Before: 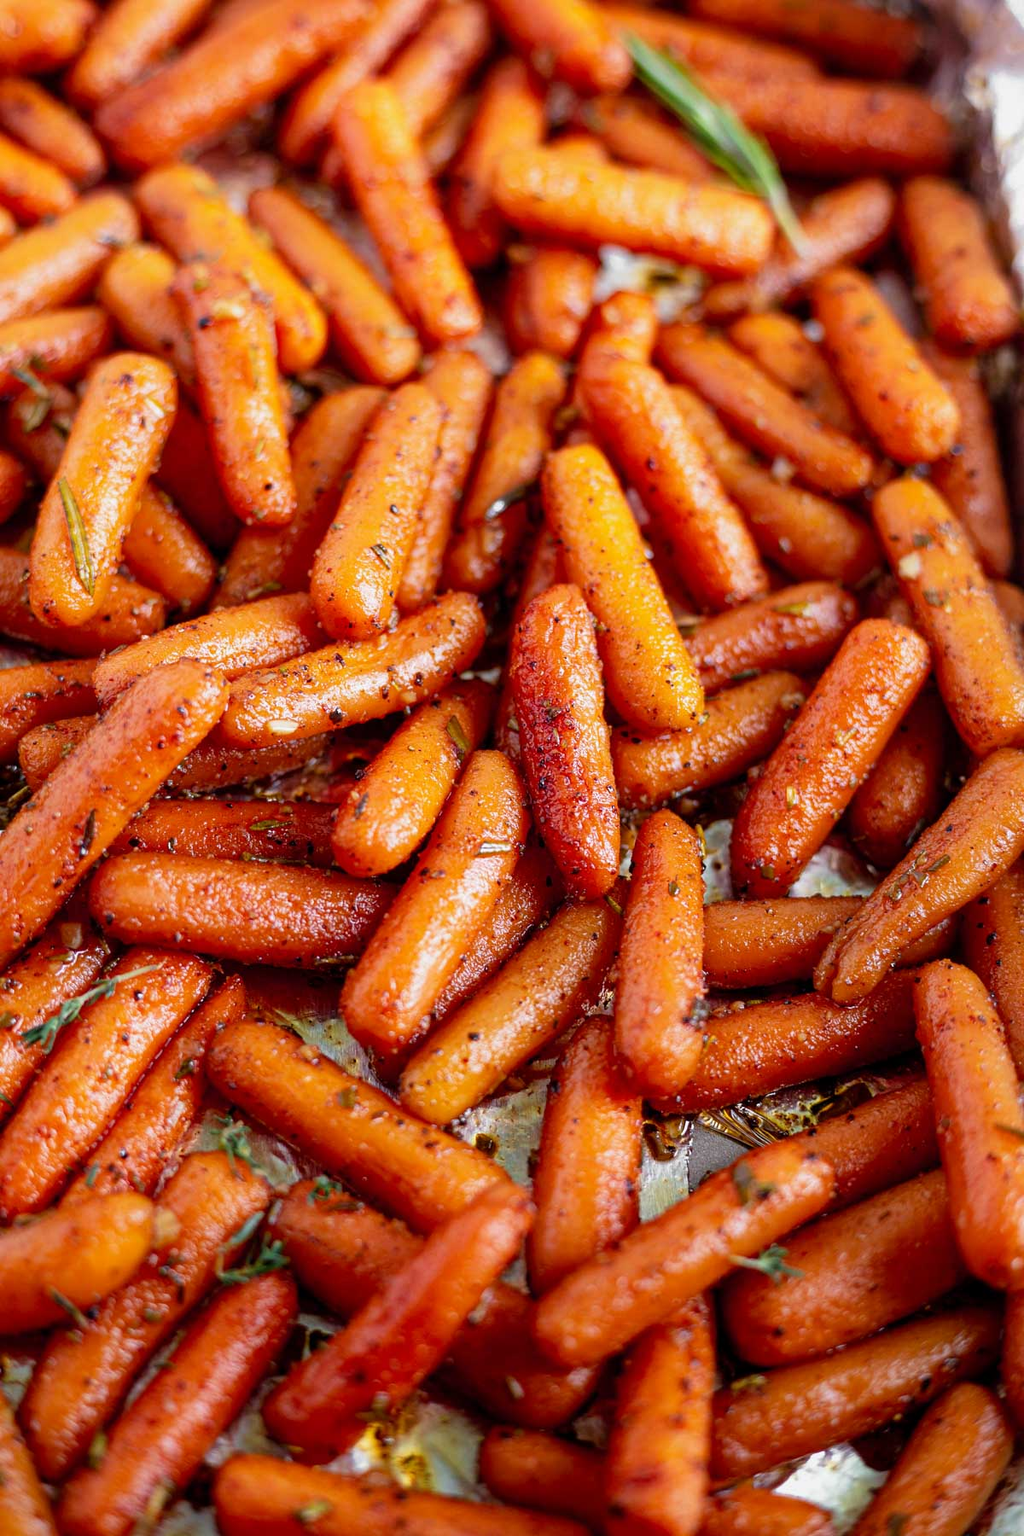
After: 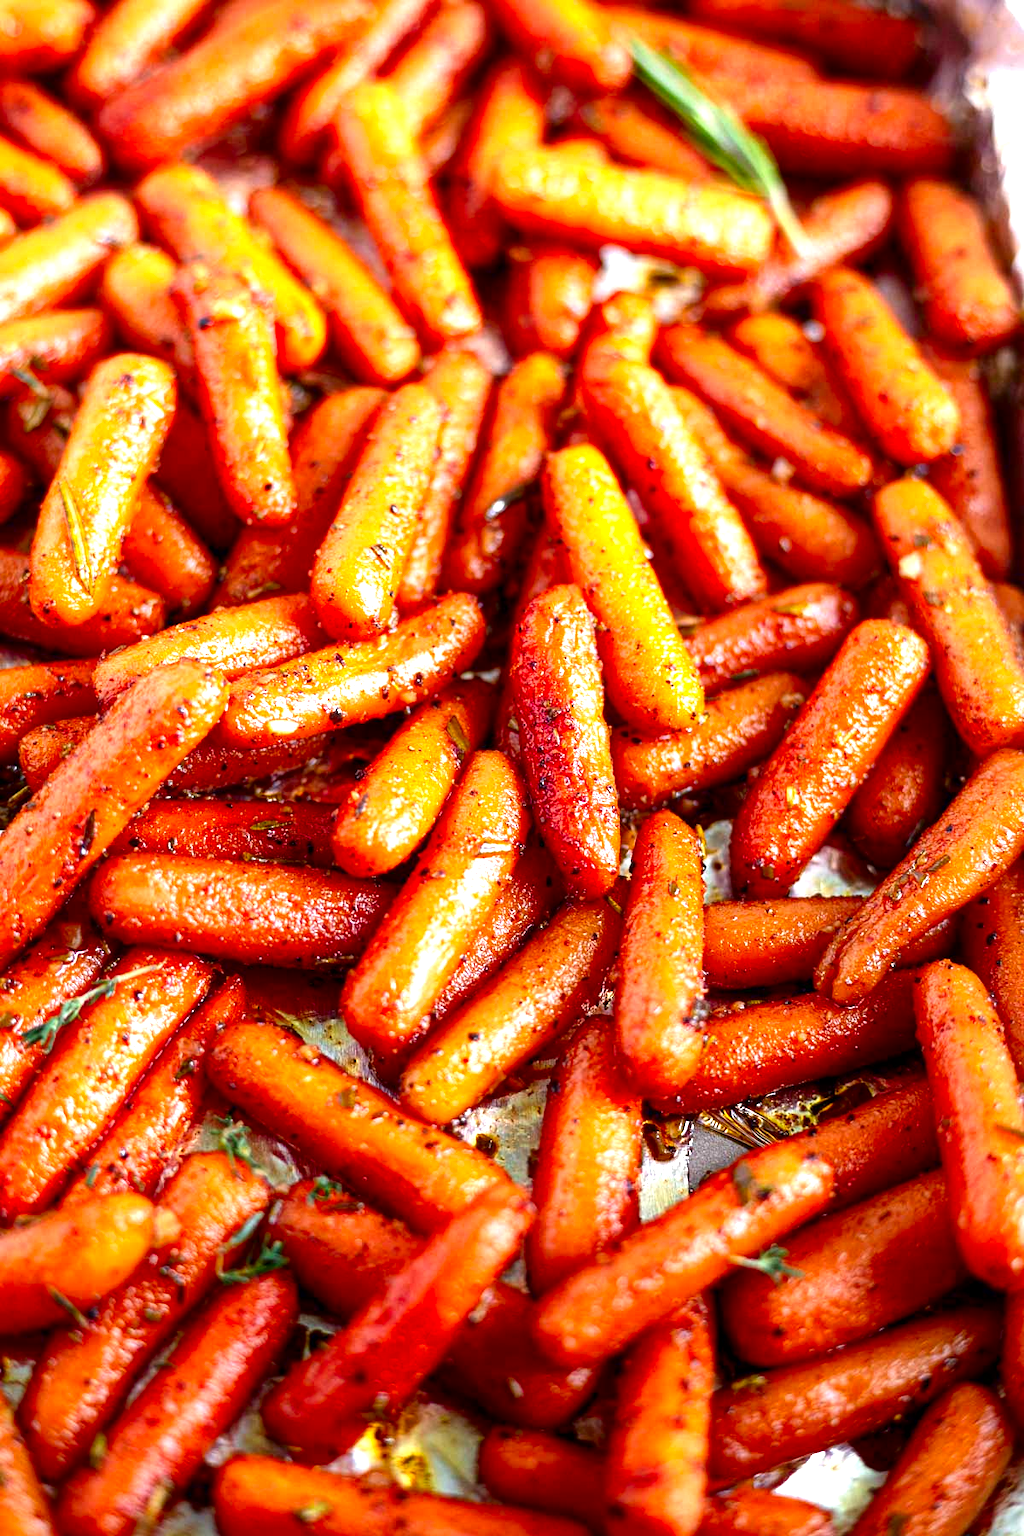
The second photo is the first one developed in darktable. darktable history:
exposure: black level correction 0, exposure 1 EV, compensate highlight preservation false
local contrast: mode bilateral grid, contrast 19, coarseness 51, detail 128%, midtone range 0.2
contrast equalizer: octaves 7, y [[0.5, 0.488, 0.462, 0.461, 0.491, 0.5], [0.5 ×6], [0.5 ×6], [0 ×6], [0 ×6]]
contrast brightness saturation: contrast 0.068, brightness -0.144, saturation 0.11
